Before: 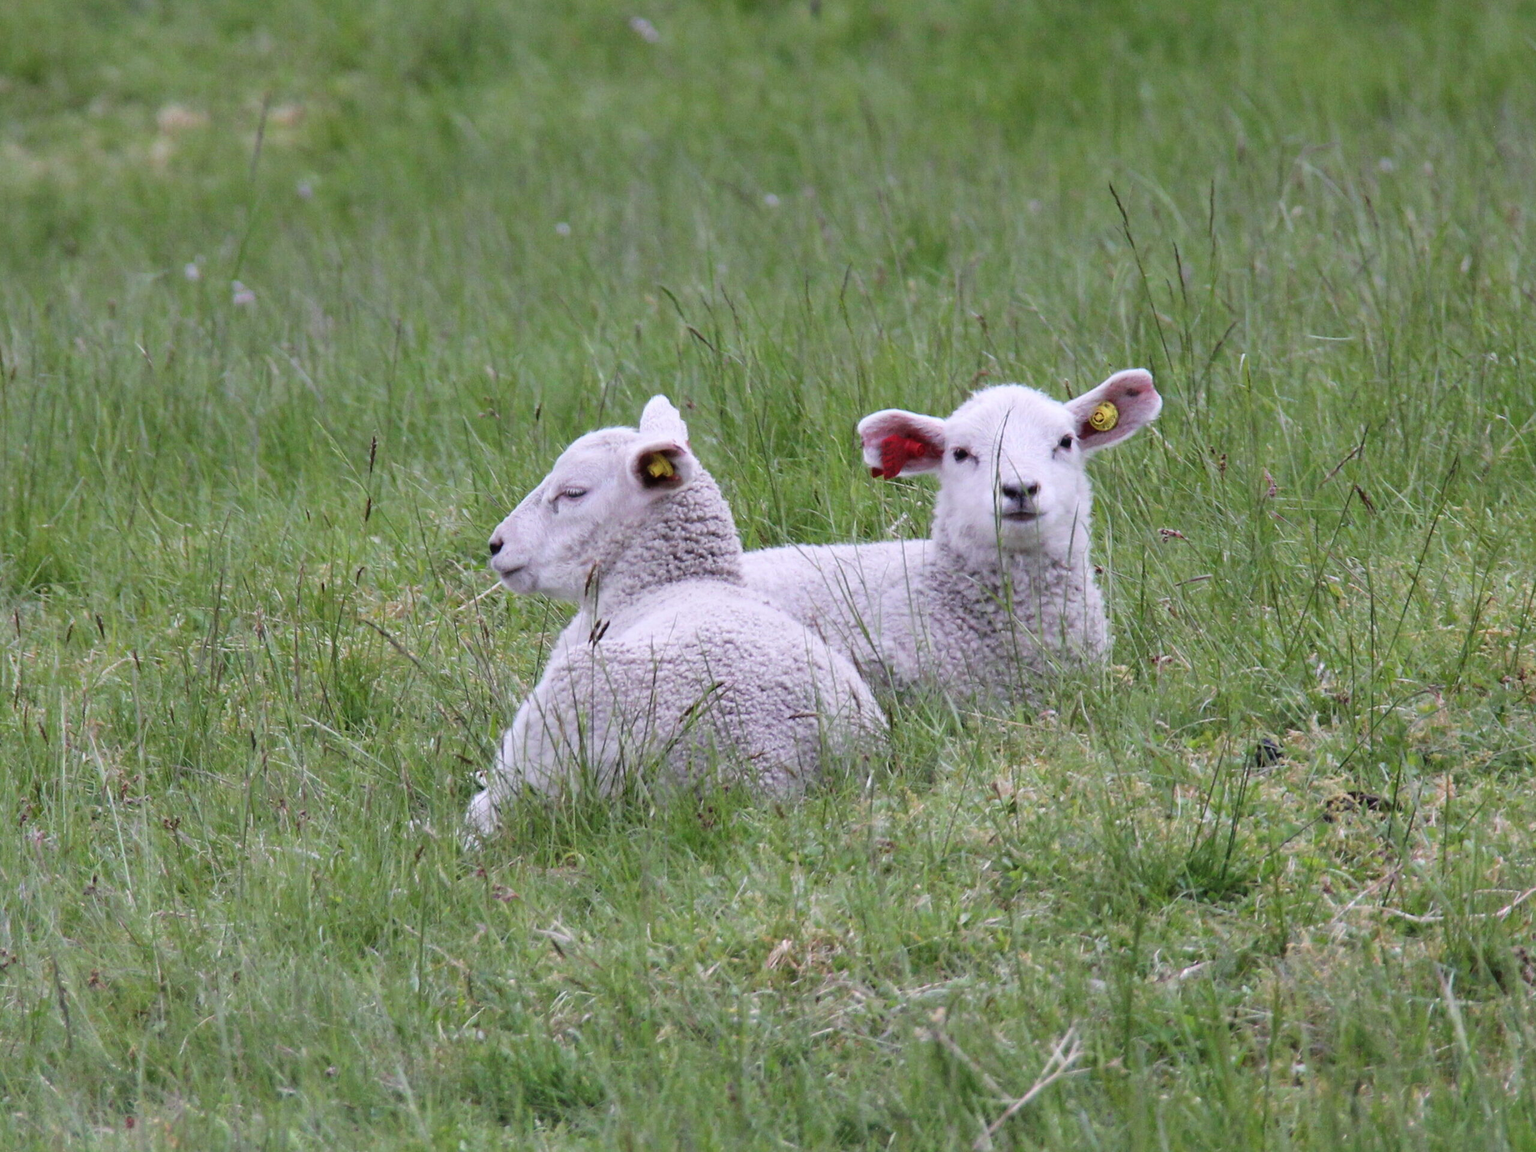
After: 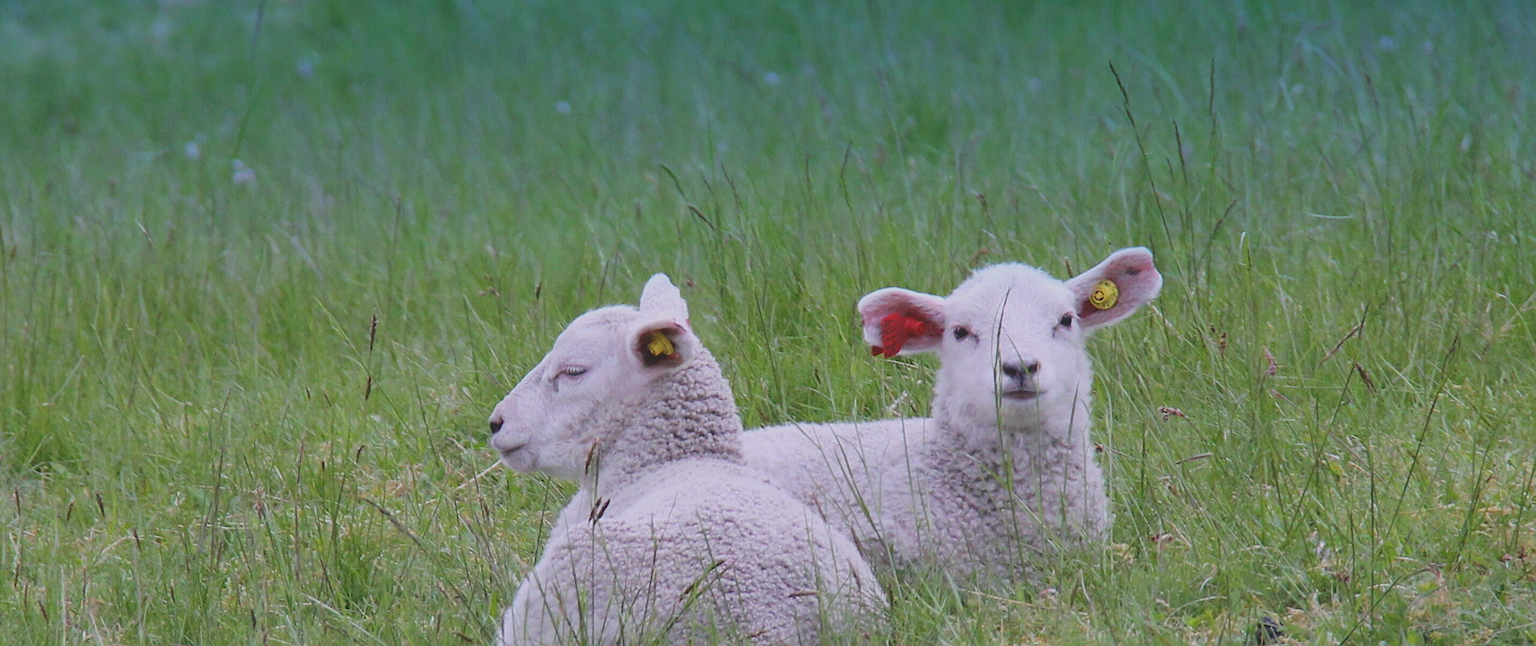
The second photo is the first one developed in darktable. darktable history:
contrast brightness saturation: contrast -0.28
sharpen: on, module defaults
graduated density: density 2.02 EV, hardness 44%, rotation 0.374°, offset 8.21, hue 208.8°, saturation 97%
crop and rotate: top 10.605%, bottom 33.274%
